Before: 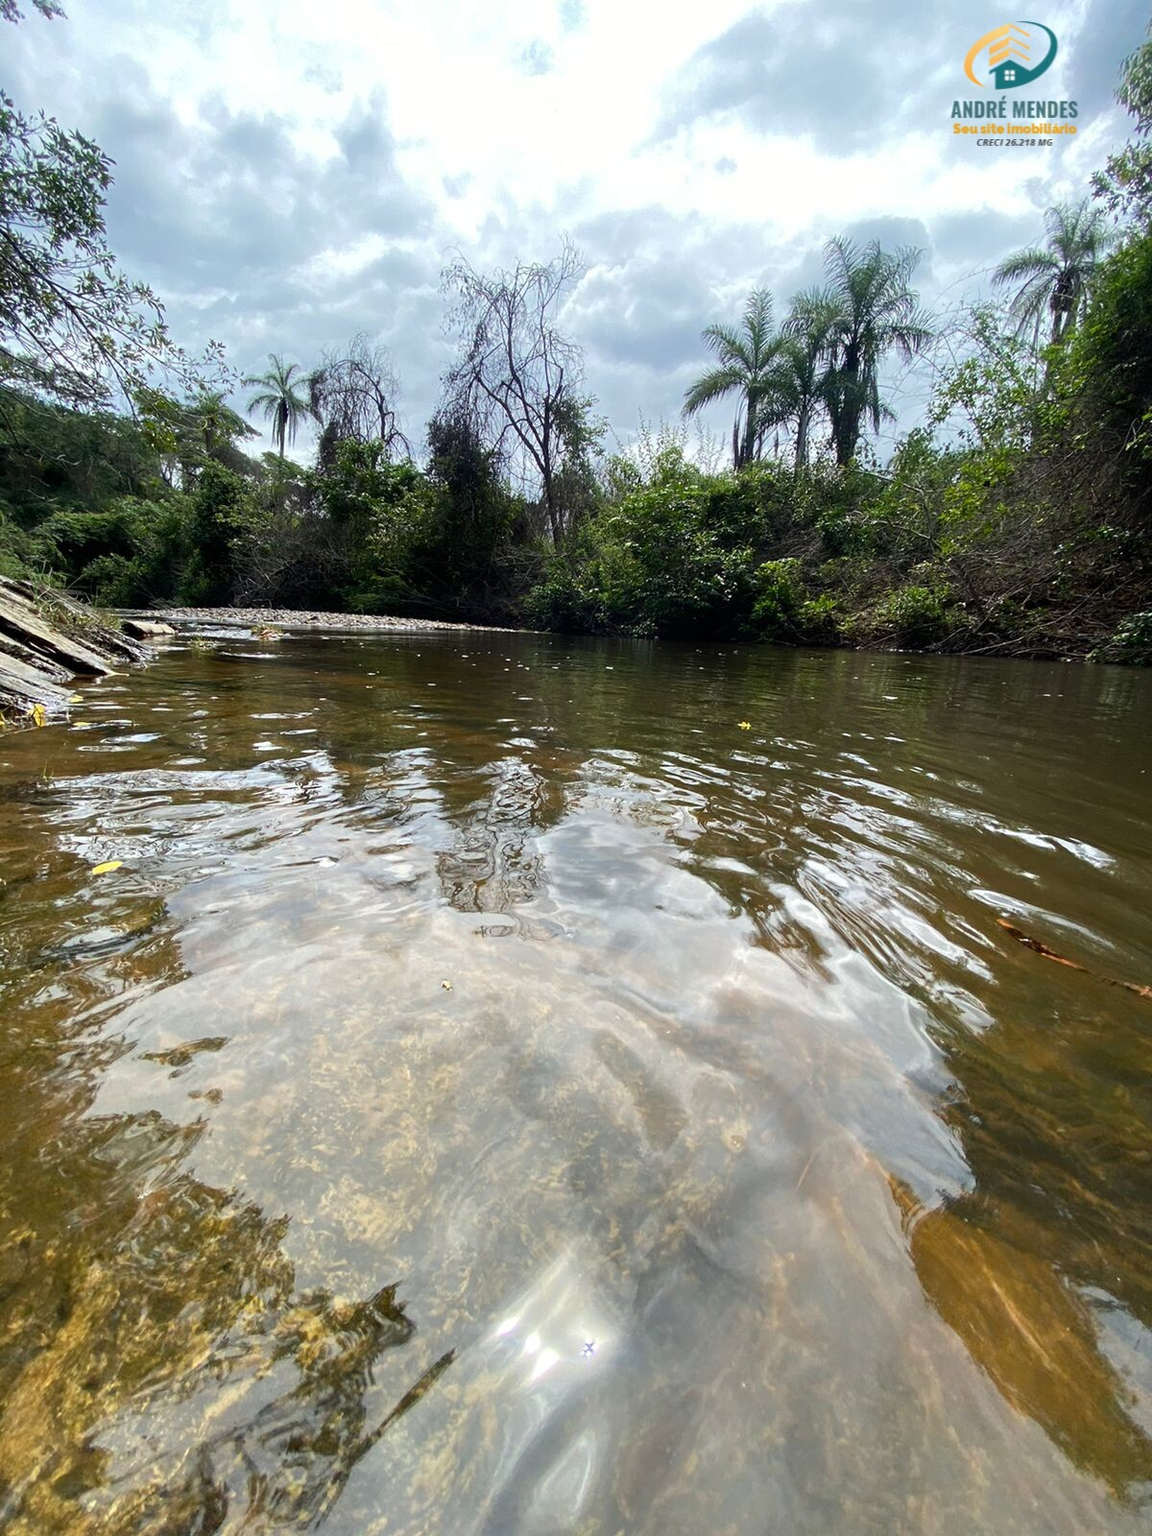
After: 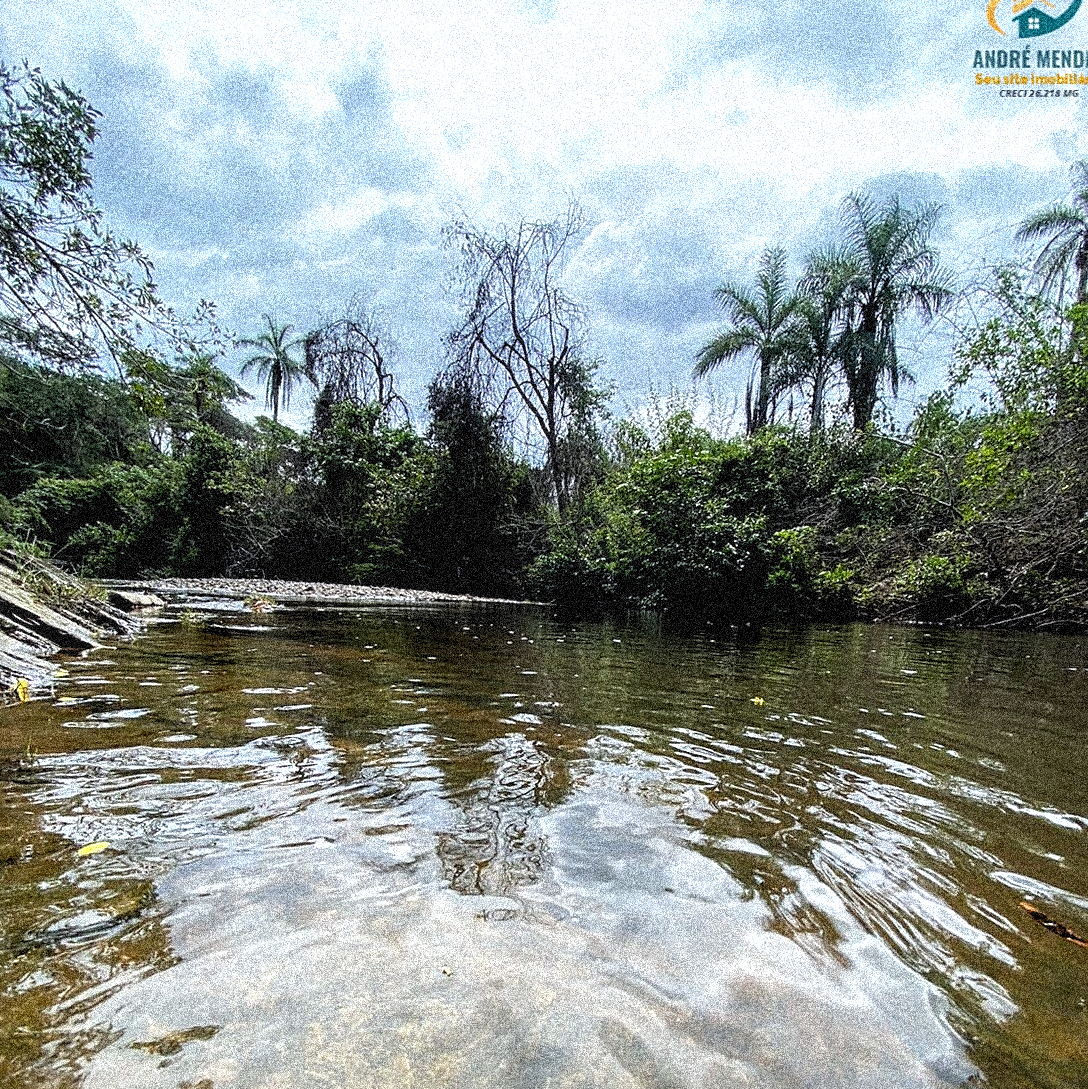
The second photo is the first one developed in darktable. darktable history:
local contrast: on, module defaults
sharpen: on, module defaults
crop: left 1.509%, top 3.452%, right 7.696%, bottom 28.452%
white balance: red 0.974, blue 1.044
rgb levels: levels [[0.01, 0.419, 0.839], [0, 0.5, 1], [0, 0.5, 1]]
grain: coarseness 3.75 ISO, strength 100%, mid-tones bias 0%
rotate and perspective: automatic cropping original format, crop left 0, crop top 0
vibrance: on, module defaults
